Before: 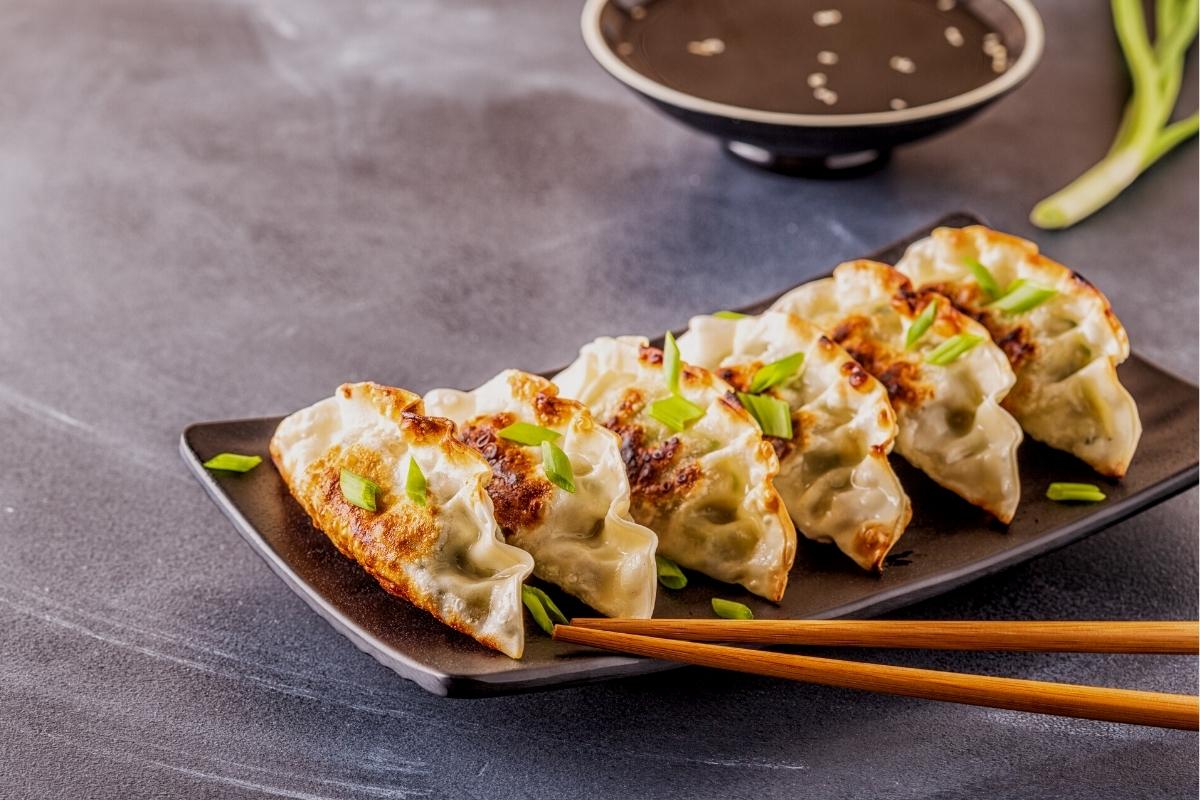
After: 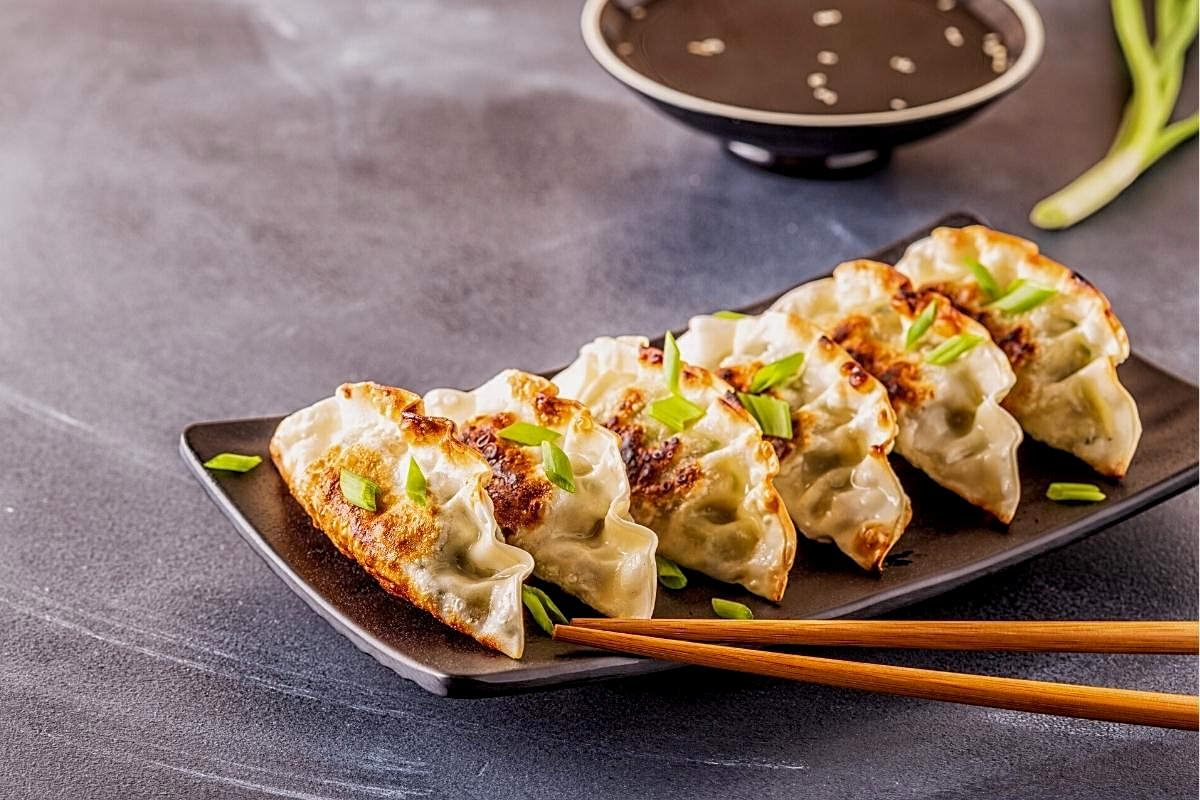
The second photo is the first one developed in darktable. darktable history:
exposure: black level correction 0.001, exposure 0.14 EV, compensate highlight preservation false
sharpen: on, module defaults
